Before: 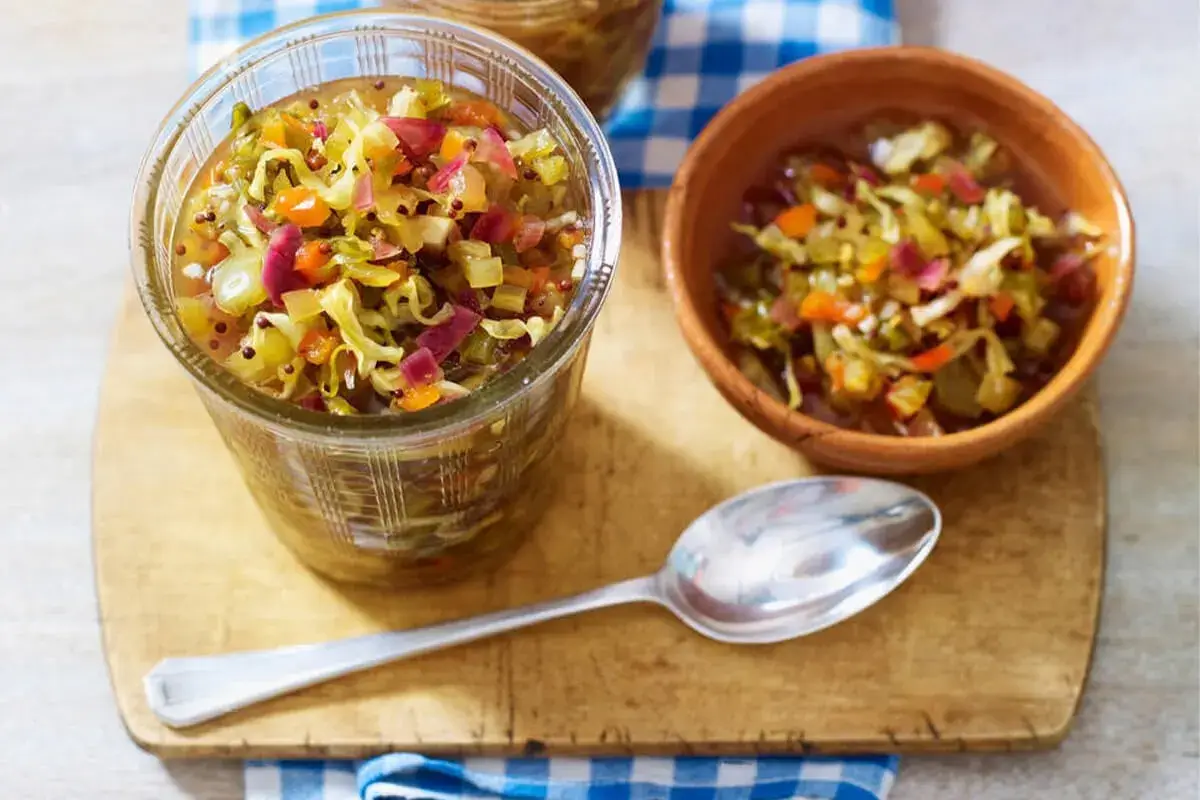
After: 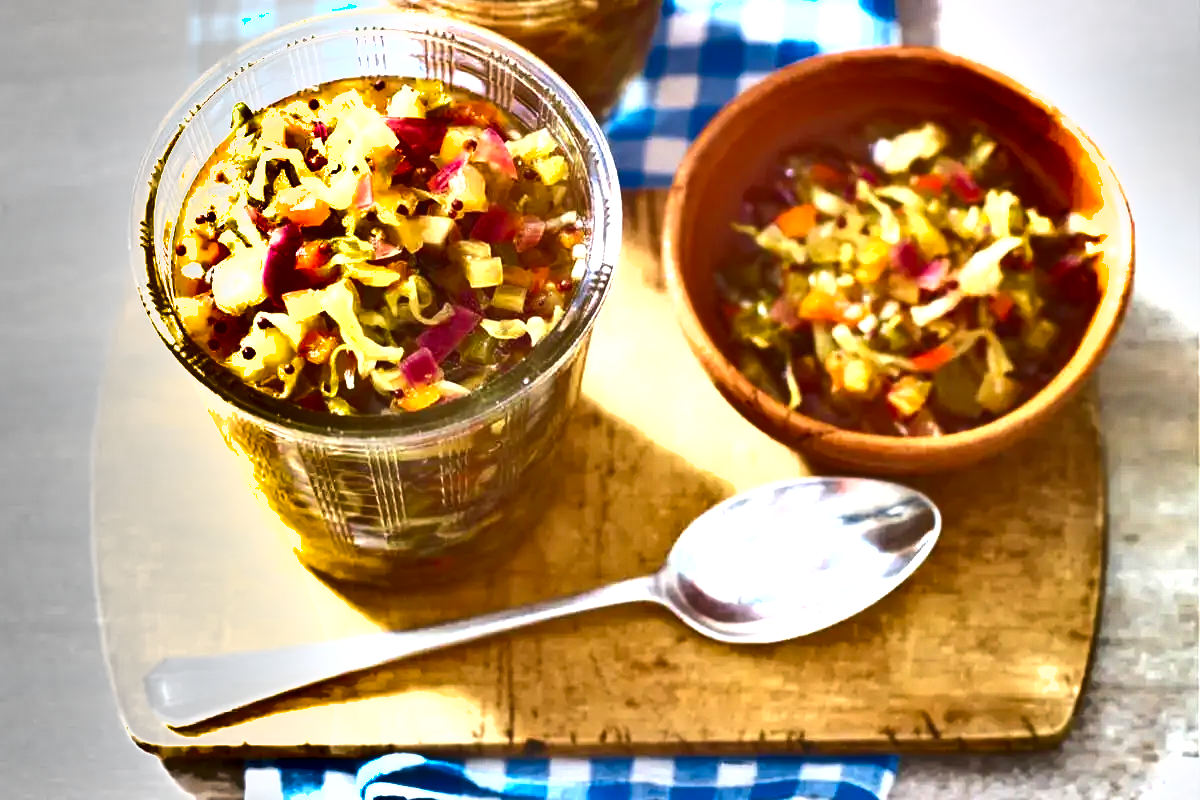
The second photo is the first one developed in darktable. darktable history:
exposure: black level correction 0, exposure 1.35 EV, compensate exposure bias true, compensate highlight preservation false
shadows and highlights: white point adjustment -3.64, highlights -63.34, highlights color adjustment 42%, soften with gaussian
contrast equalizer: octaves 7, y [[0.6 ×6], [0.55 ×6], [0 ×6], [0 ×6], [0 ×6]], mix -0.3
contrast brightness saturation: saturation -0.05
